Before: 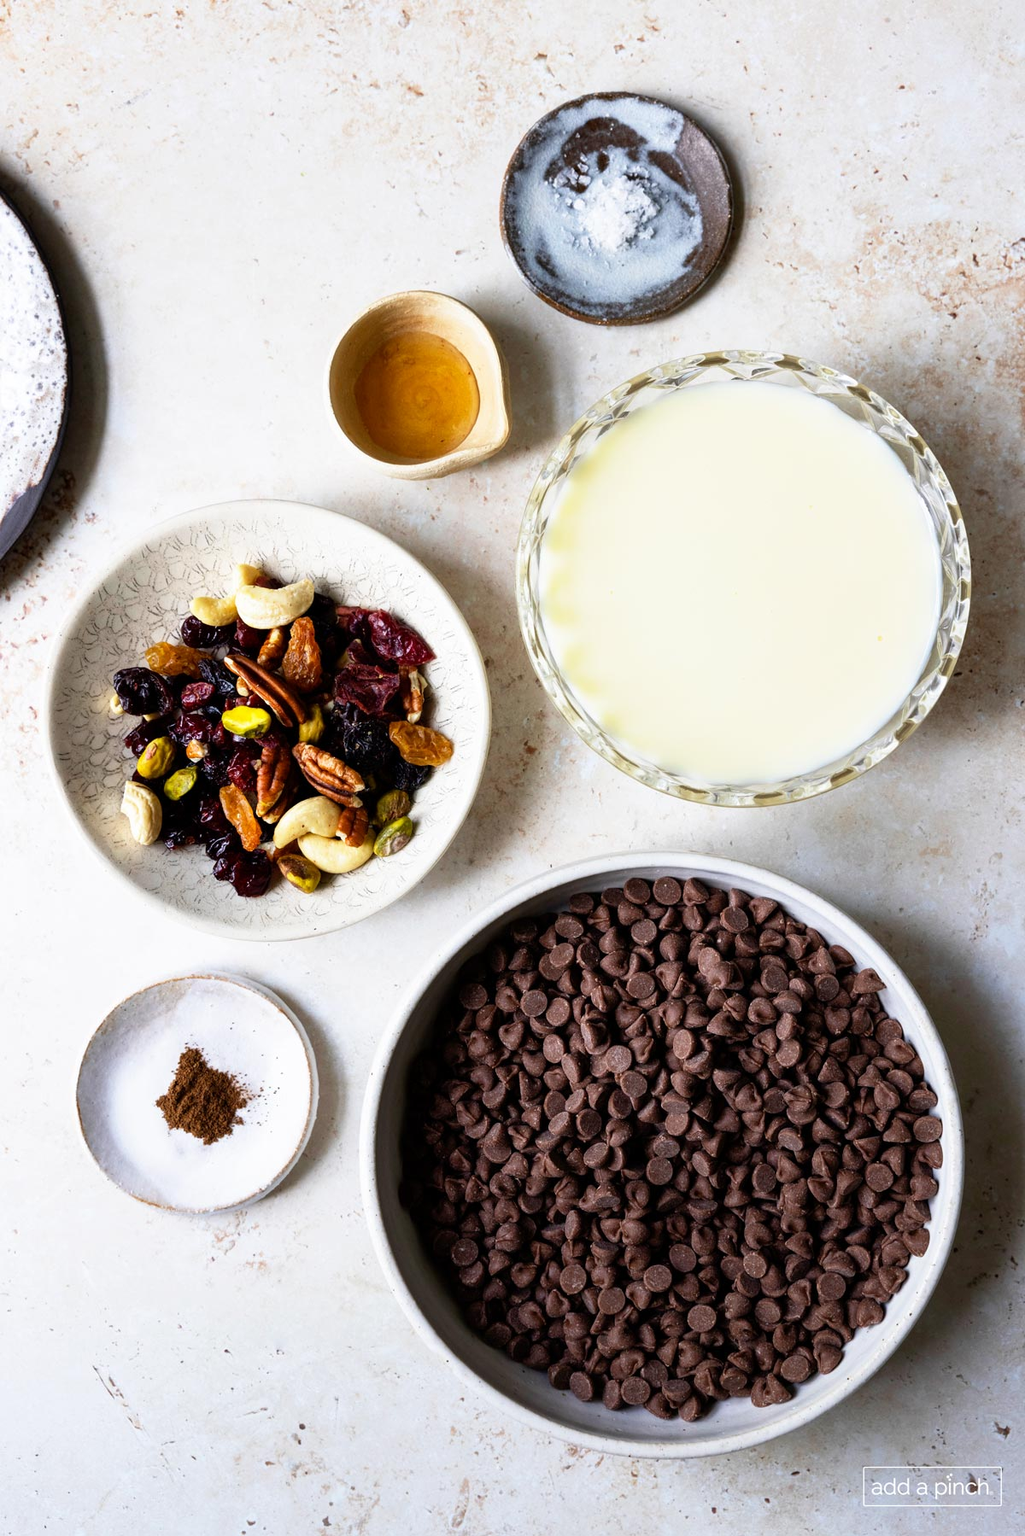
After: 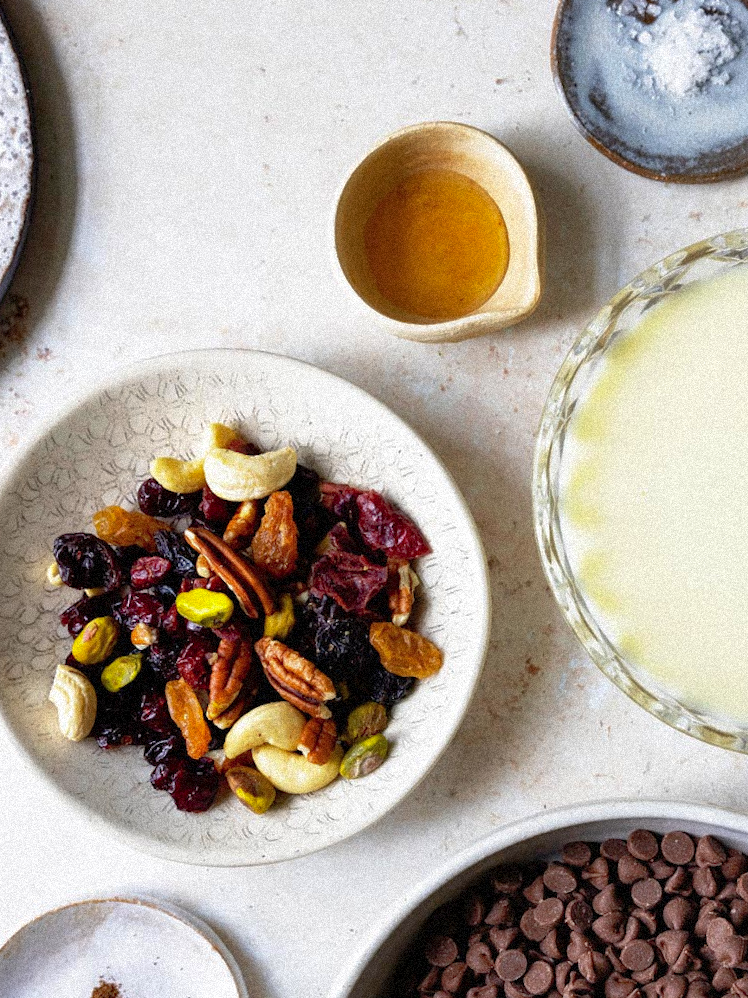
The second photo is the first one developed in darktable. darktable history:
crop and rotate: angle -4.99°, left 2.122%, top 6.945%, right 27.566%, bottom 30.519%
shadows and highlights: on, module defaults
grain: strength 35%, mid-tones bias 0%
